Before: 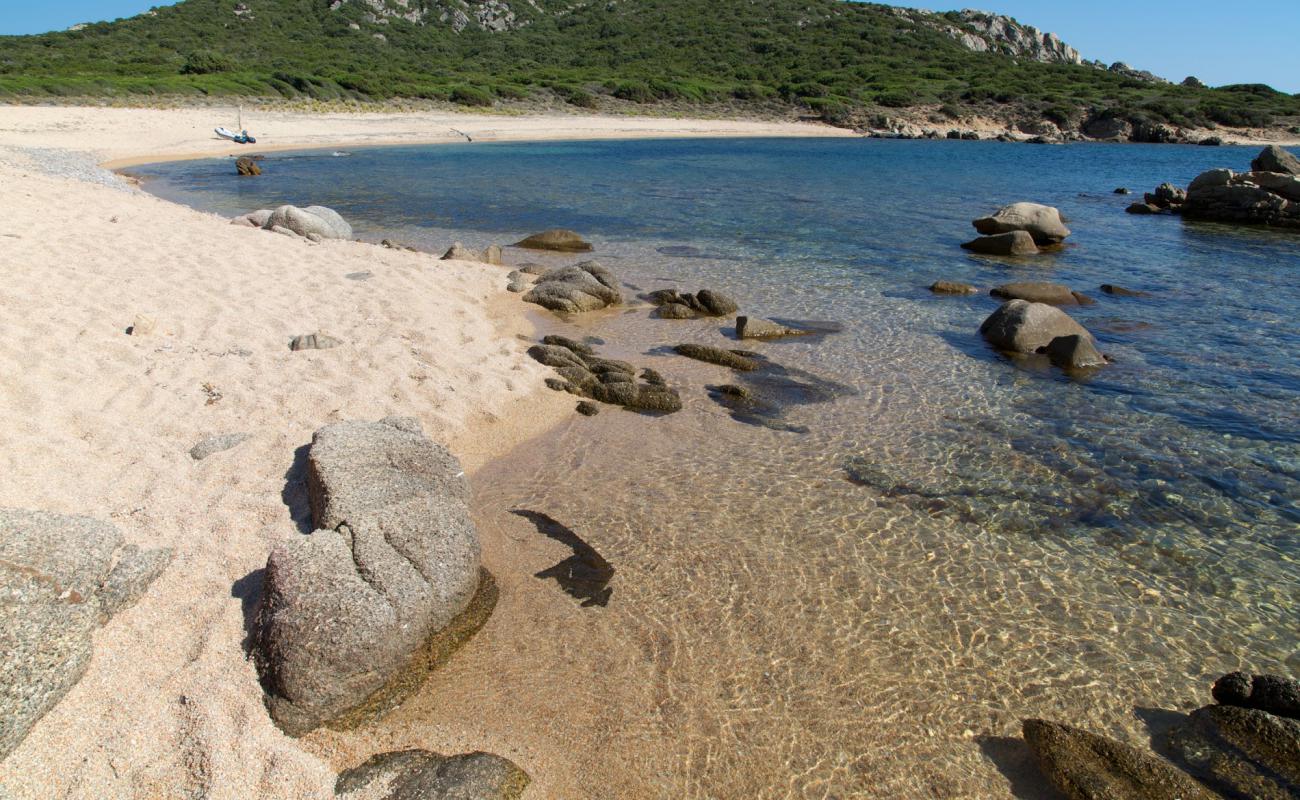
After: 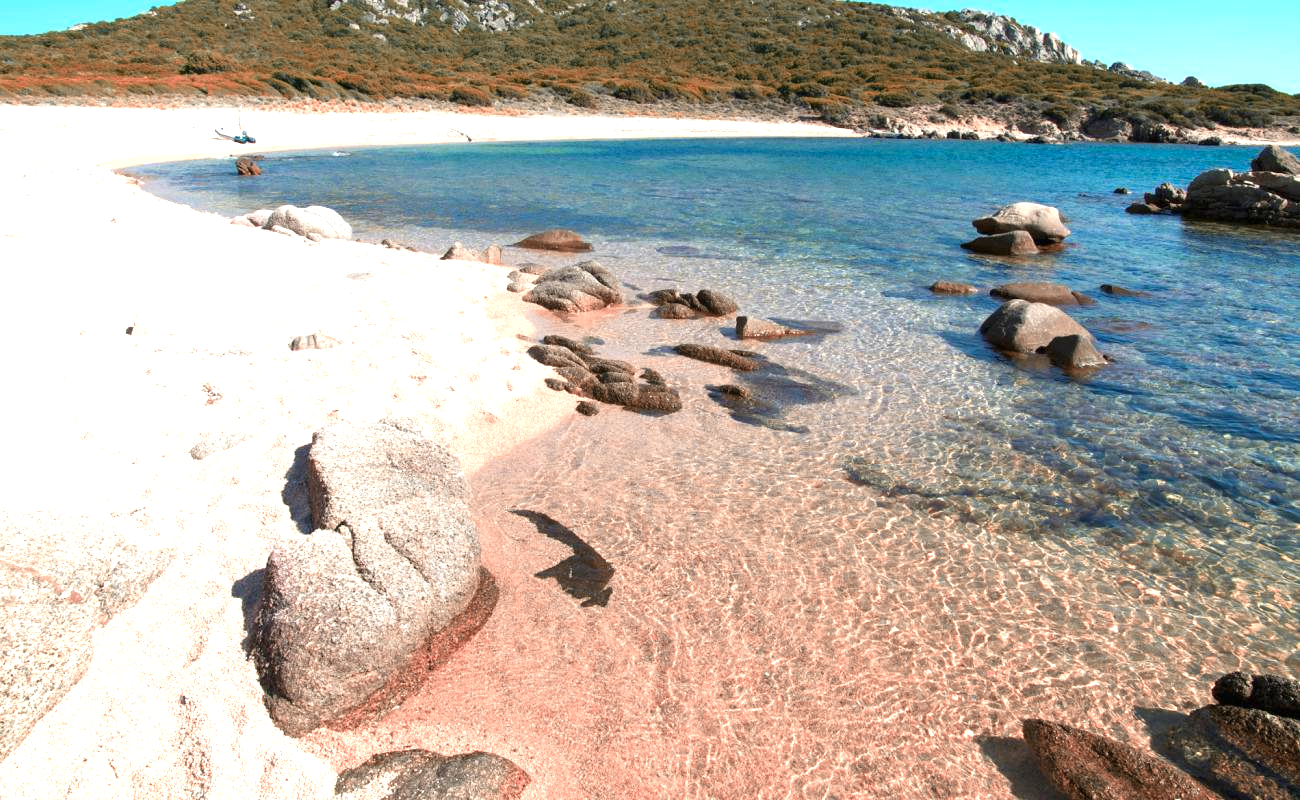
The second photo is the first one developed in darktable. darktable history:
exposure: black level correction 0, exposure 1.106 EV, compensate exposure bias true, compensate highlight preservation false
color zones: curves: ch2 [(0, 0.488) (0.143, 0.417) (0.286, 0.212) (0.429, 0.179) (0.571, 0.154) (0.714, 0.415) (0.857, 0.495) (1, 0.488)]
